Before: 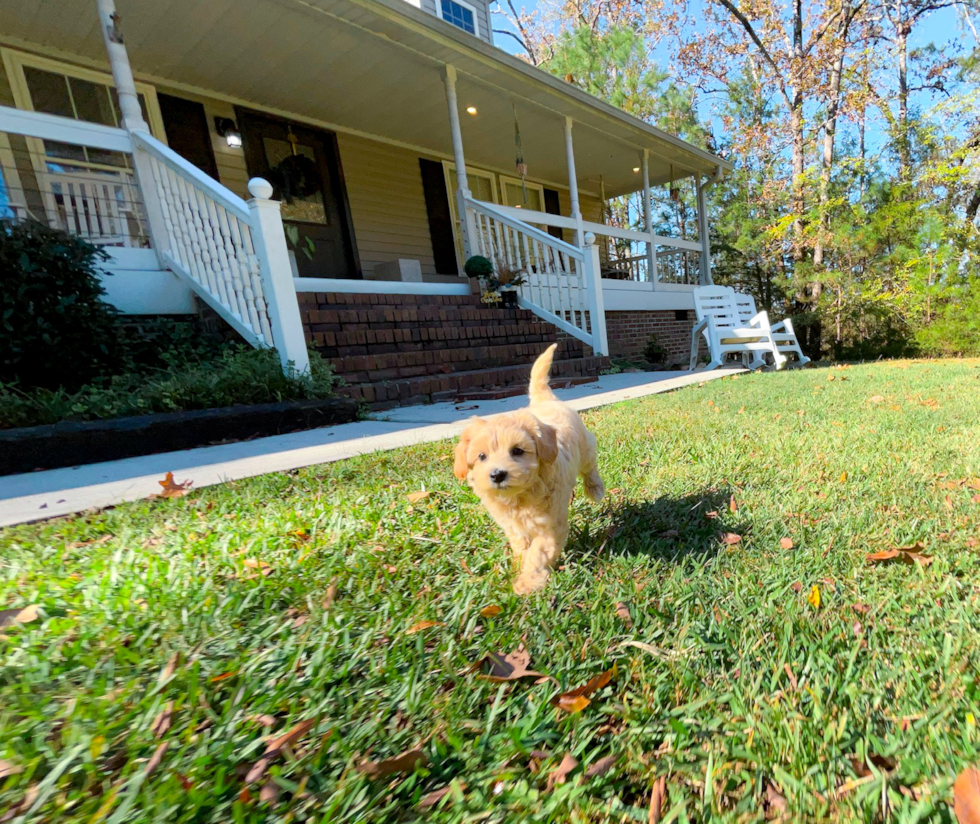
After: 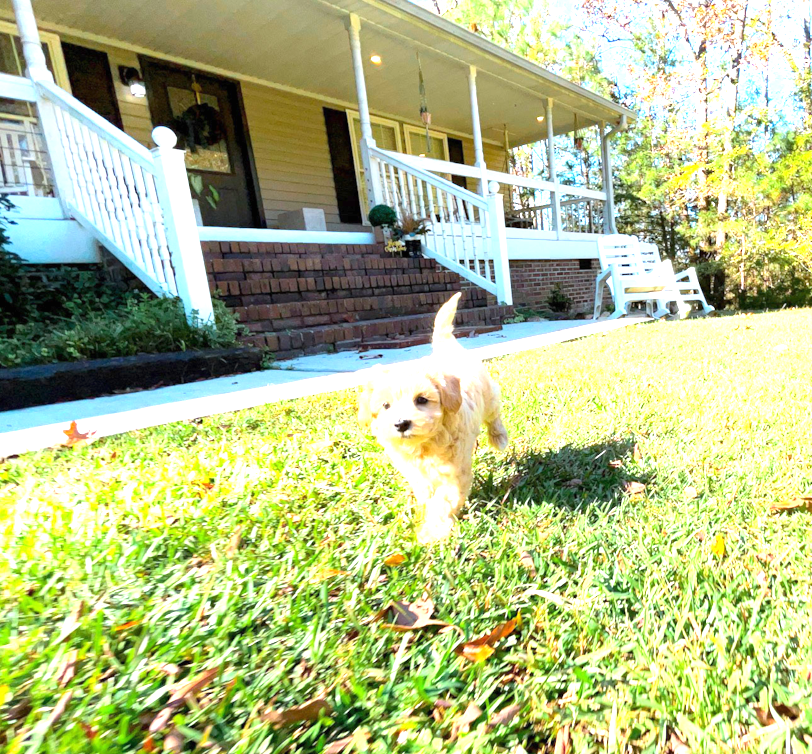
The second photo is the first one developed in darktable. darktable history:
exposure: black level correction 0, exposure 1.625 EV, compensate exposure bias true, compensate highlight preservation false
crop: left 9.807%, top 6.259%, right 7.334%, bottom 2.177%
